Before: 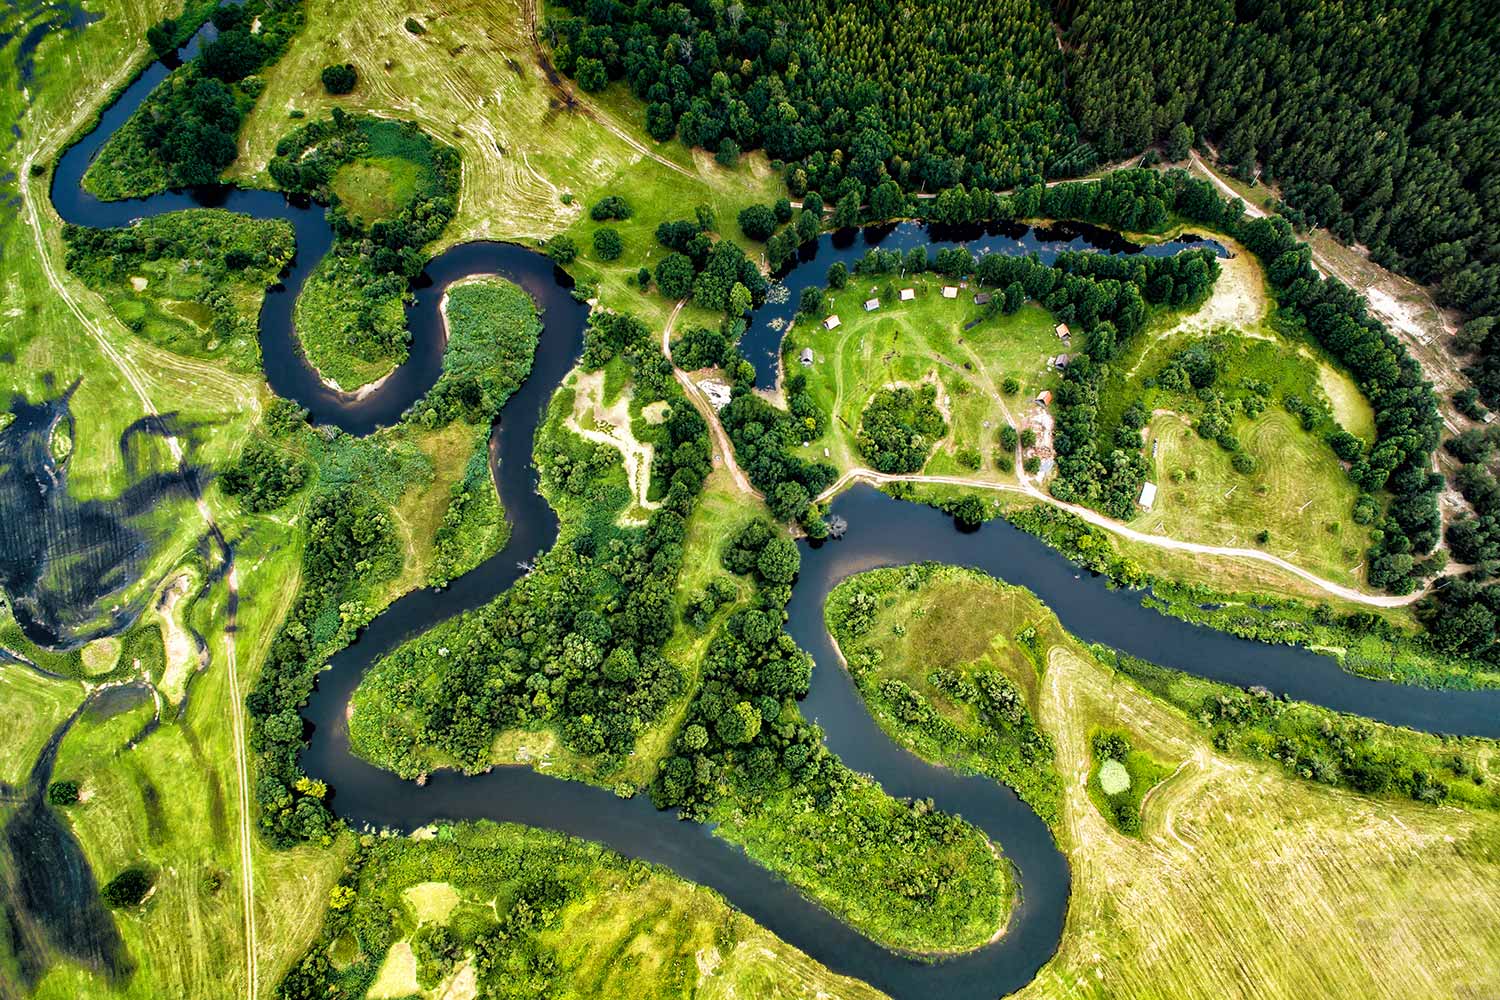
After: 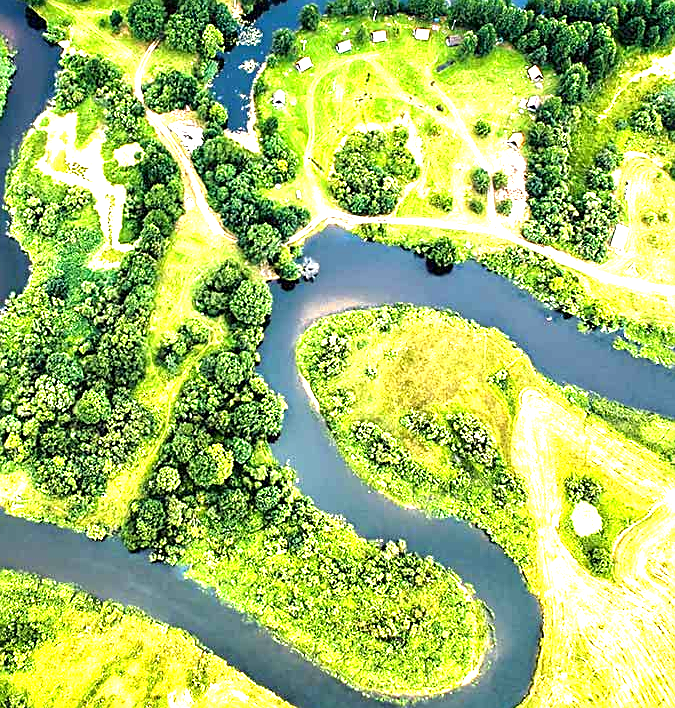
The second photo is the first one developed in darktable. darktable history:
crop: left 35.258%, top 25.824%, right 19.712%, bottom 3.348%
sharpen: on, module defaults
exposure: black level correction 0, exposure 1.744 EV, compensate exposure bias true, compensate highlight preservation false
